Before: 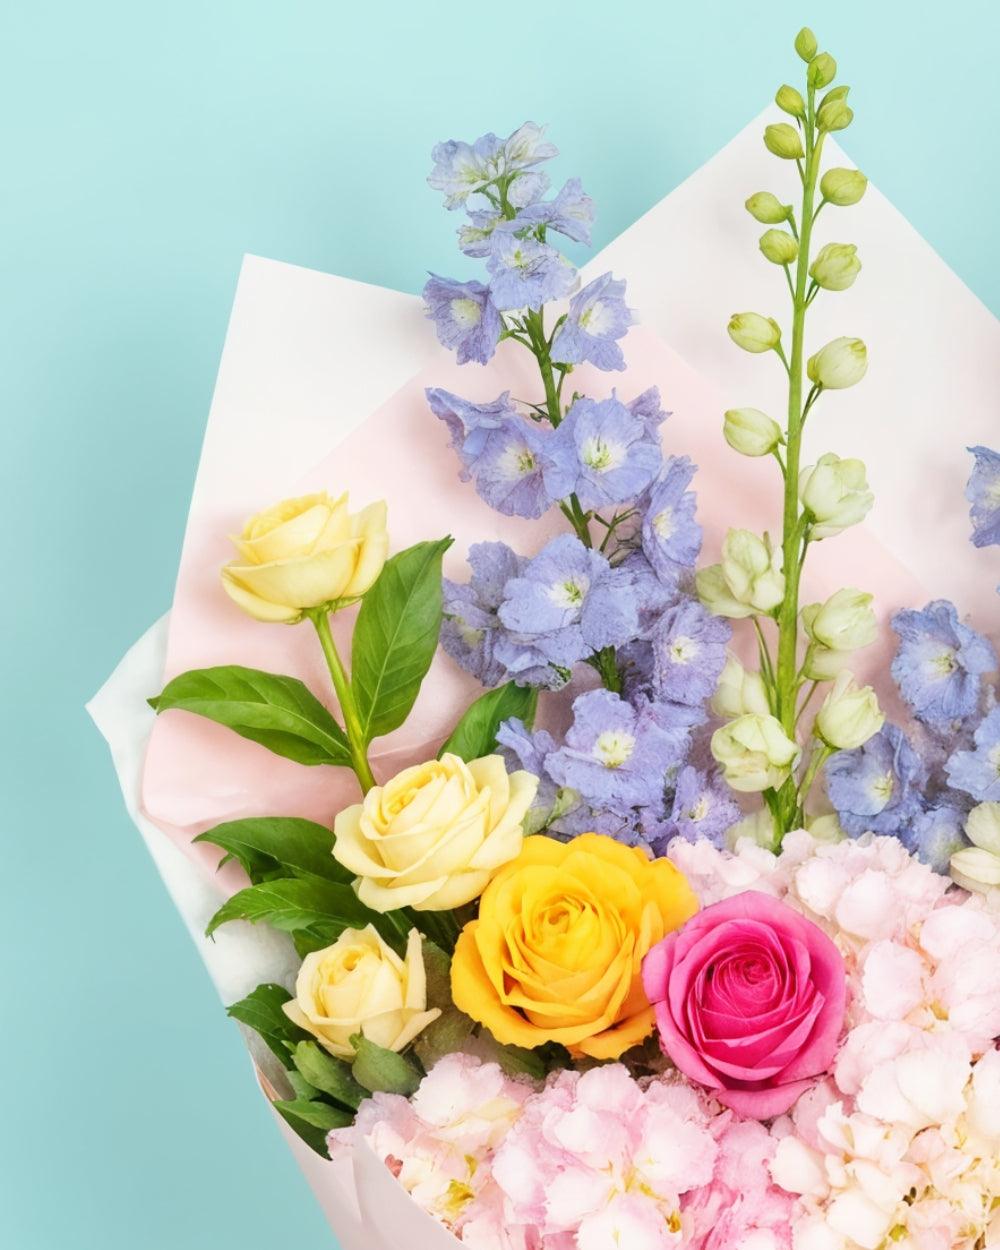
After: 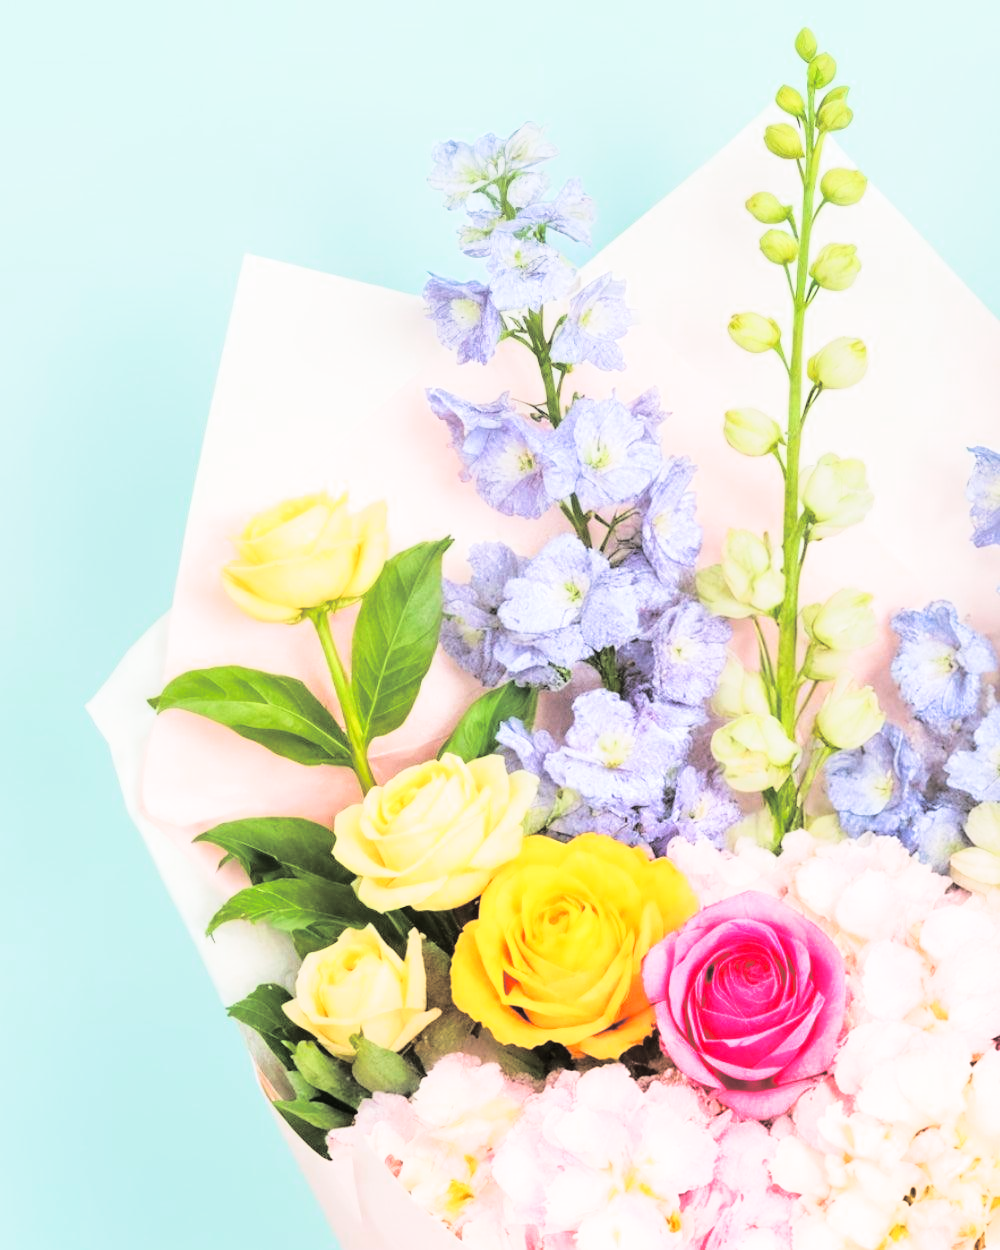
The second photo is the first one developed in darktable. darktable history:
split-toning: shadows › hue 36°, shadows › saturation 0.05, highlights › hue 10.8°, highlights › saturation 0.15, compress 40%
base curve: curves: ch0 [(0, 0) (0.028, 0.03) (0.121, 0.232) (0.46, 0.748) (0.859, 0.968) (1, 1)]
